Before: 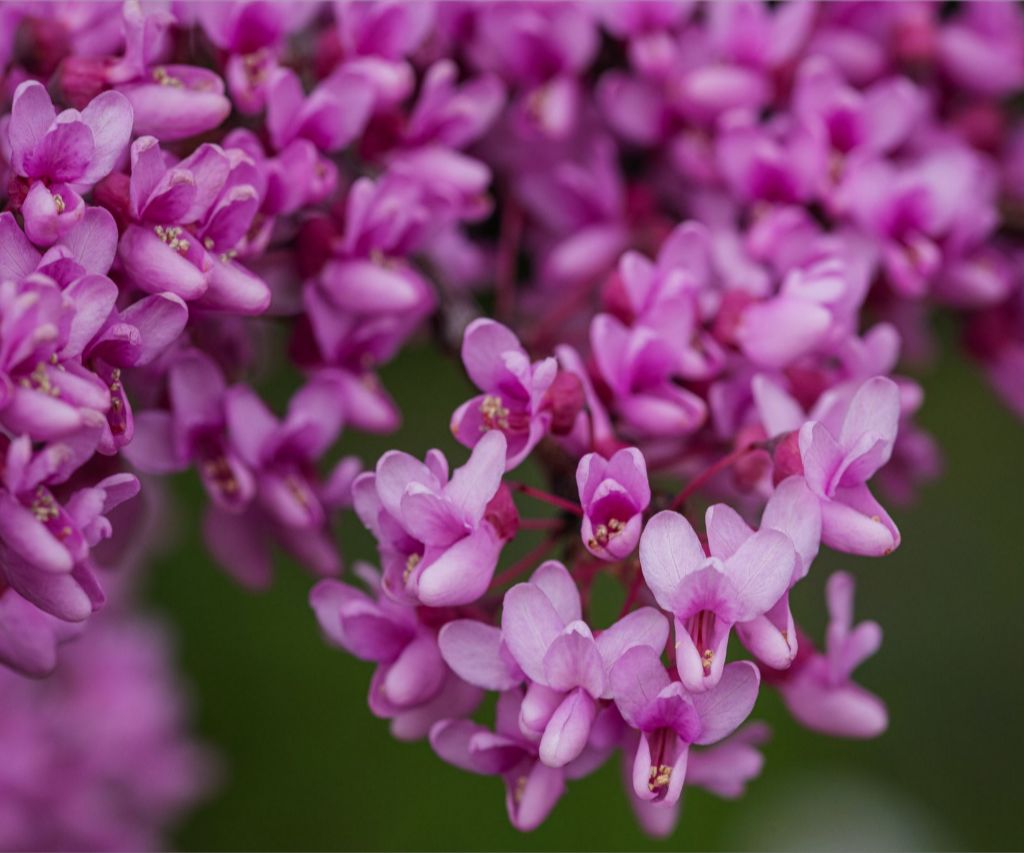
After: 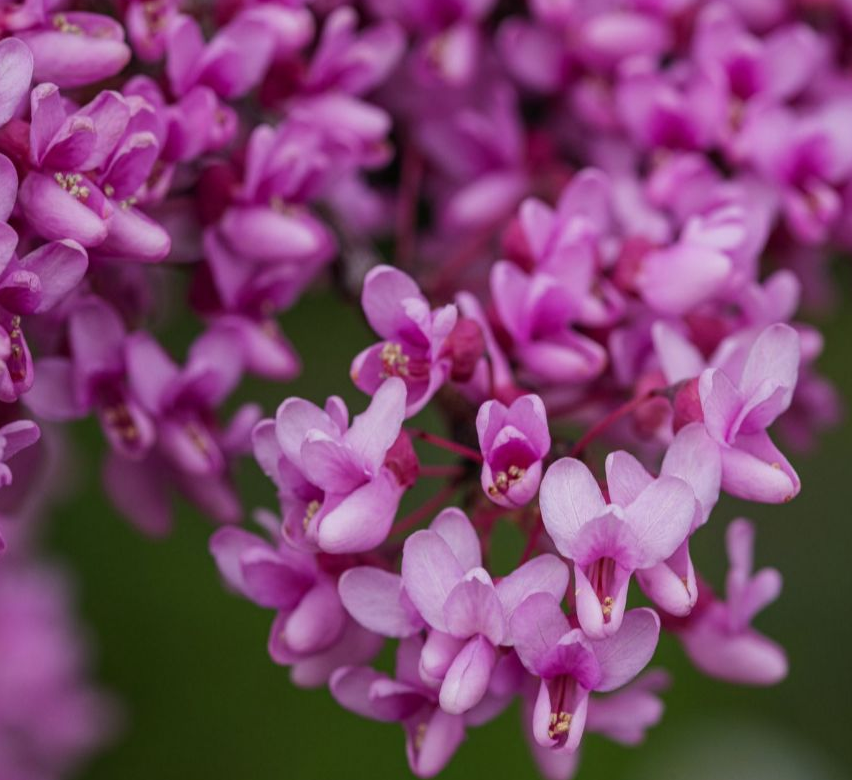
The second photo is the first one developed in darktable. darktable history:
crop: left 9.84%, top 6.216%, right 6.889%, bottom 2.235%
